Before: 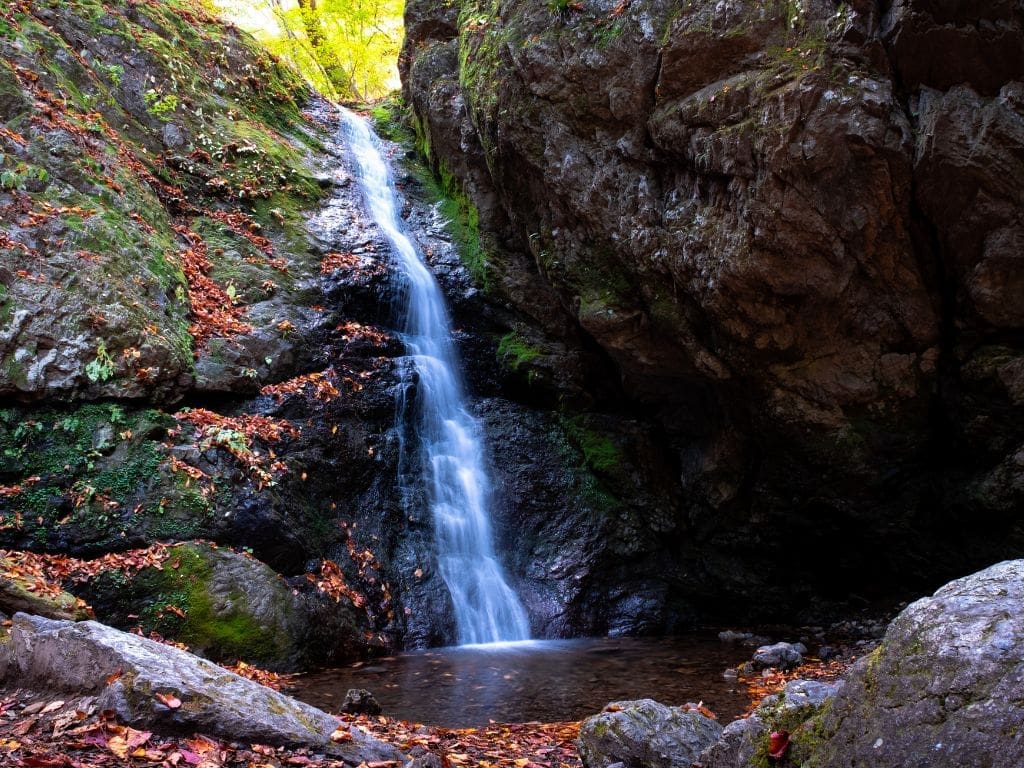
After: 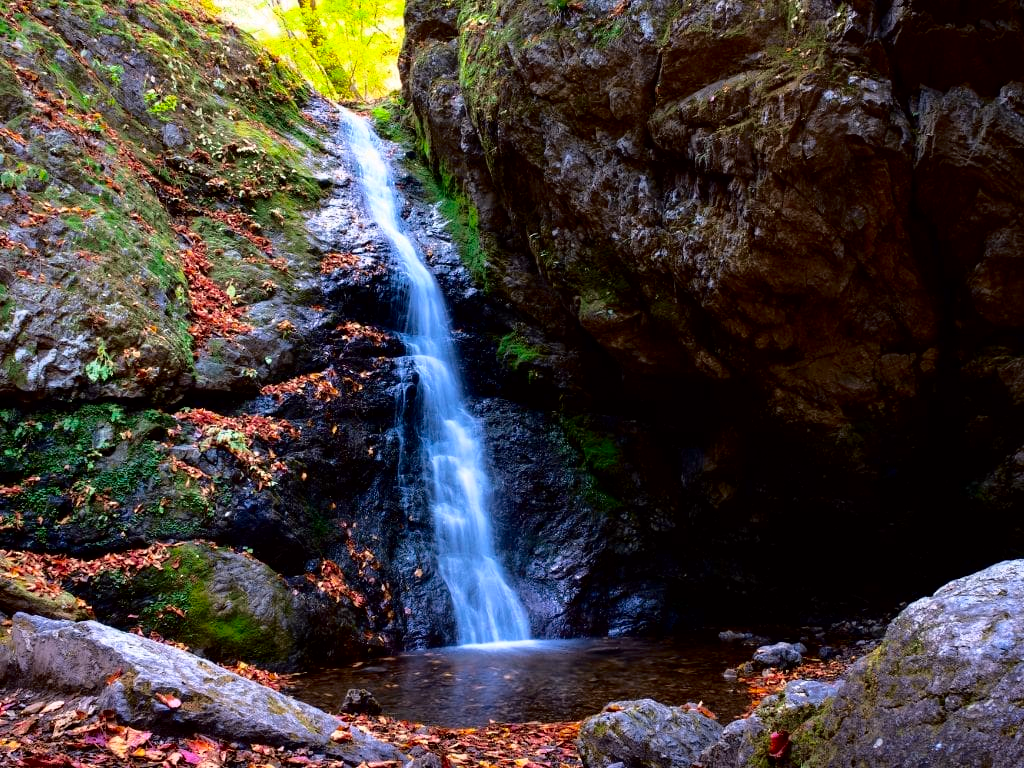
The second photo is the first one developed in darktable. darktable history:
tone curve: curves: ch0 [(0.024, 0) (0.075, 0.034) (0.145, 0.098) (0.257, 0.259) (0.408, 0.45) (0.611, 0.64) (0.81, 0.857) (1, 1)]; ch1 [(0, 0) (0.287, 0.198) (0.501, 0.506) (0.56, 0.57) (0.712, 0.777) (0.976, 0.992)]; ch2 [(0, 0) (0.5, 0.5) (0.523, 0.552) (0.59, 0.603) (0.681, 0.754) (1, 1)], color space Lab, independent channels, preserve colors none
